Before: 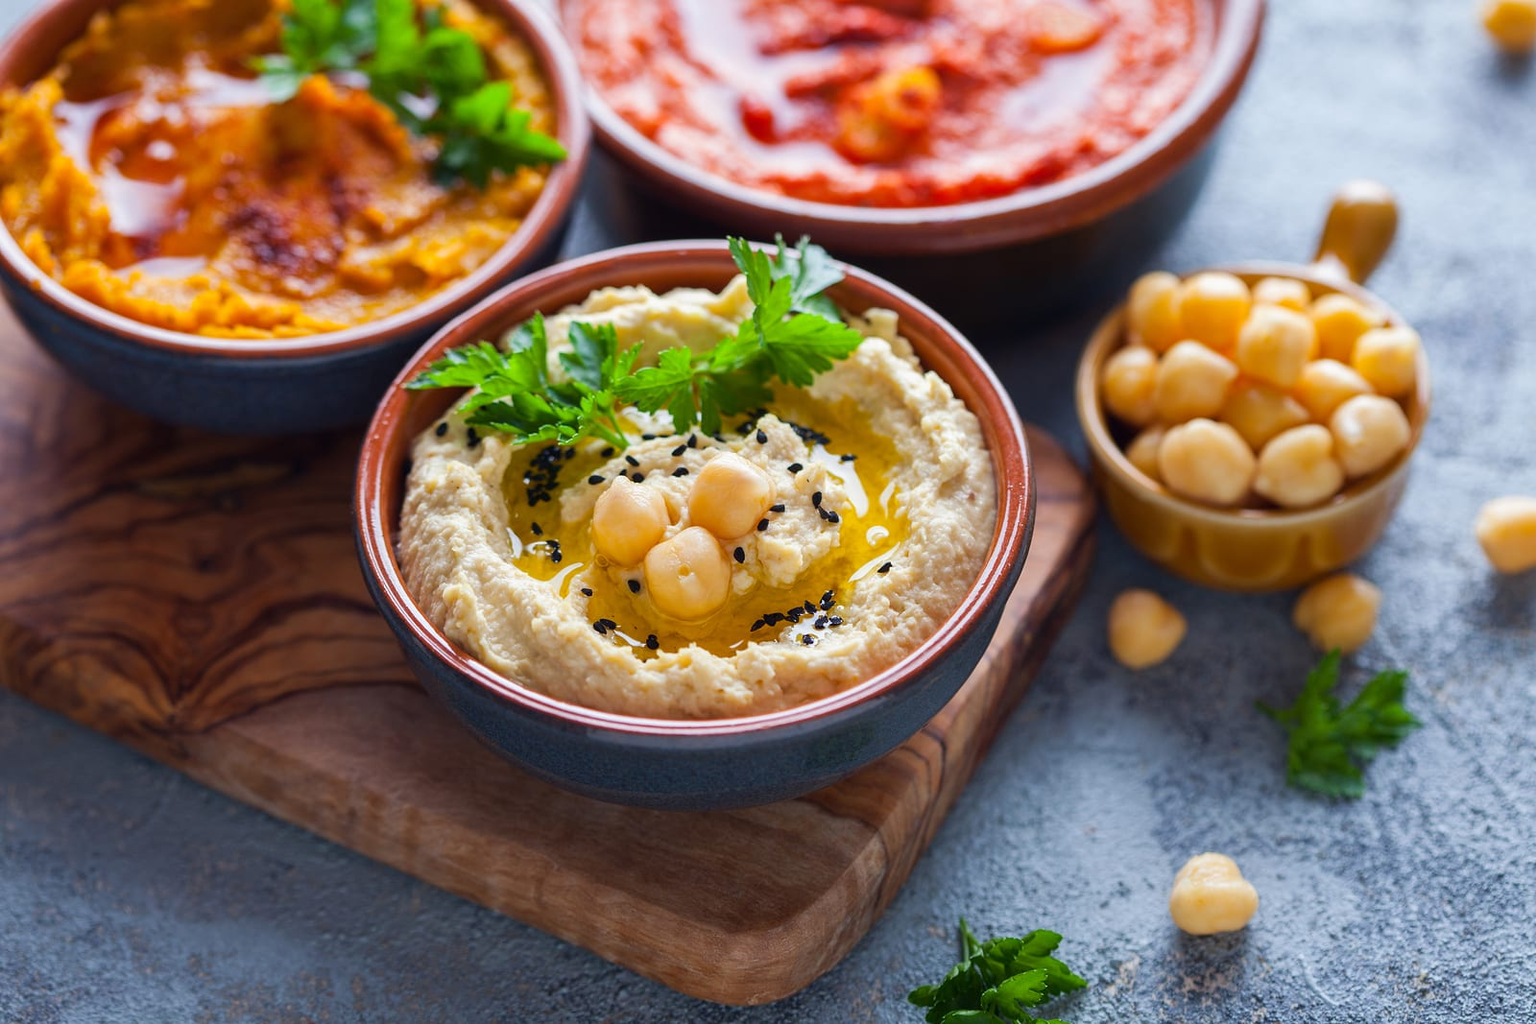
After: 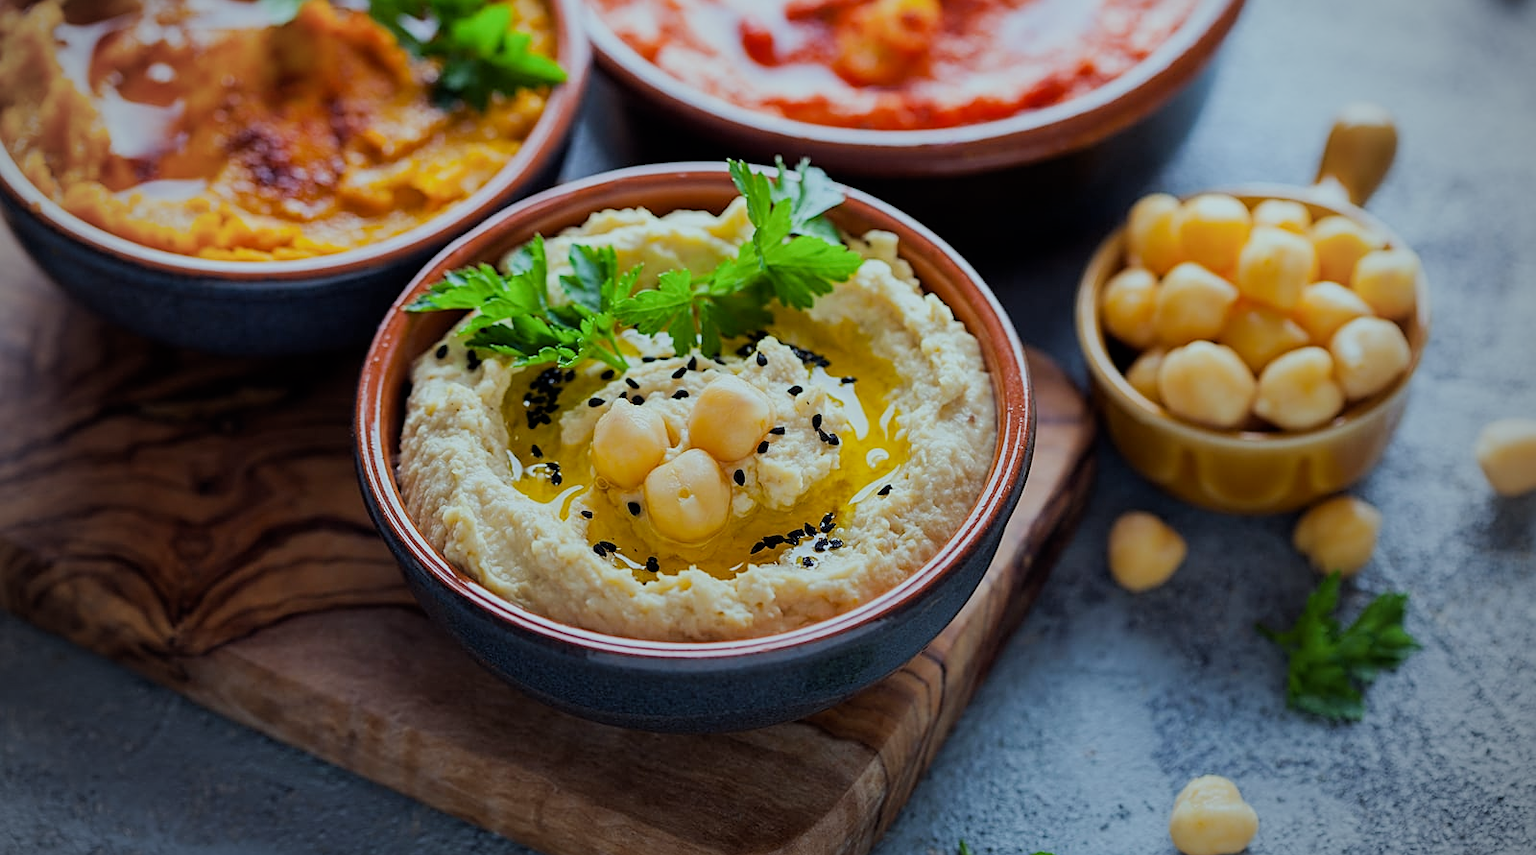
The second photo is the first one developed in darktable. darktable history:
exposure: black level correction 0.001, compensate highlight preservation false
color correction: highlights a* -6.69, highlights b* 0.49
filmic rgb: black relative exposure -7.65 EV, white relative exposure 4.56 EV, hardness 3.61
crop: top 7.625%, bottom 8.027%
white balance: red 0.967, blue 1.049
sharpen: on, module defaults
graduated density: rotation -180°, offset 24.95
vignetting: fall-off start 71.74%
